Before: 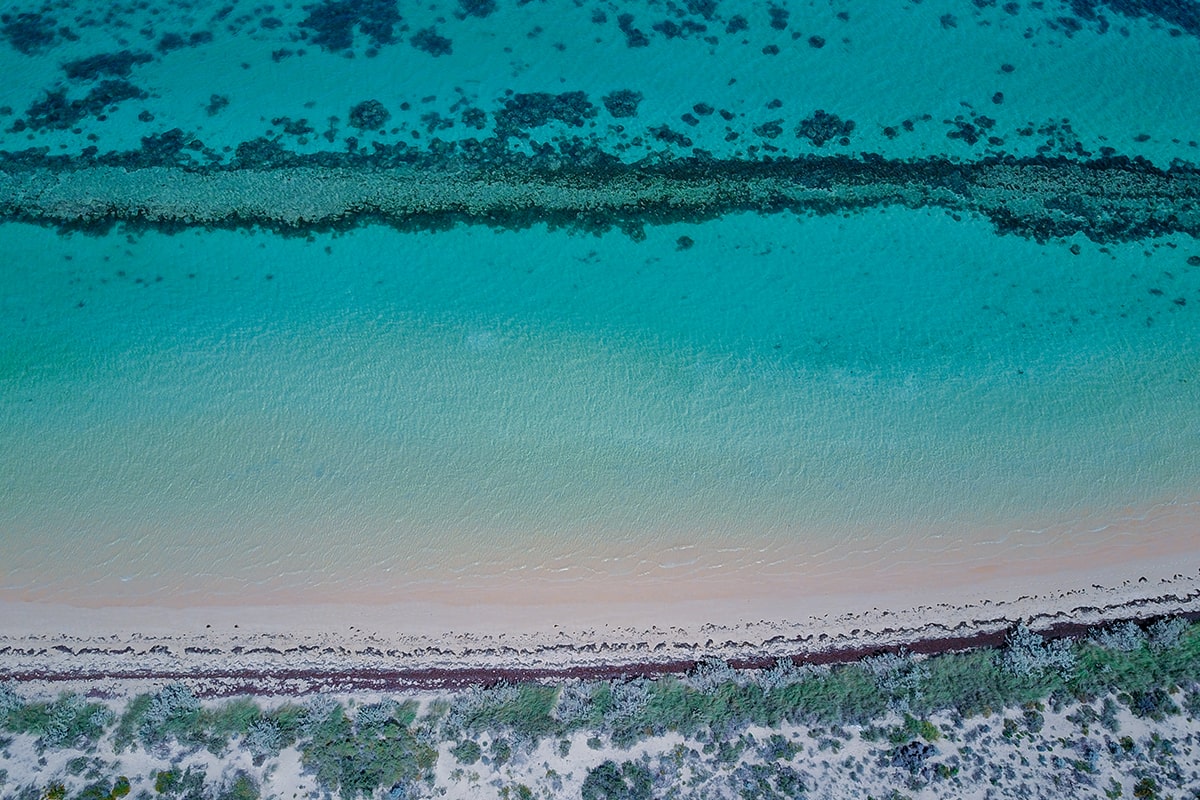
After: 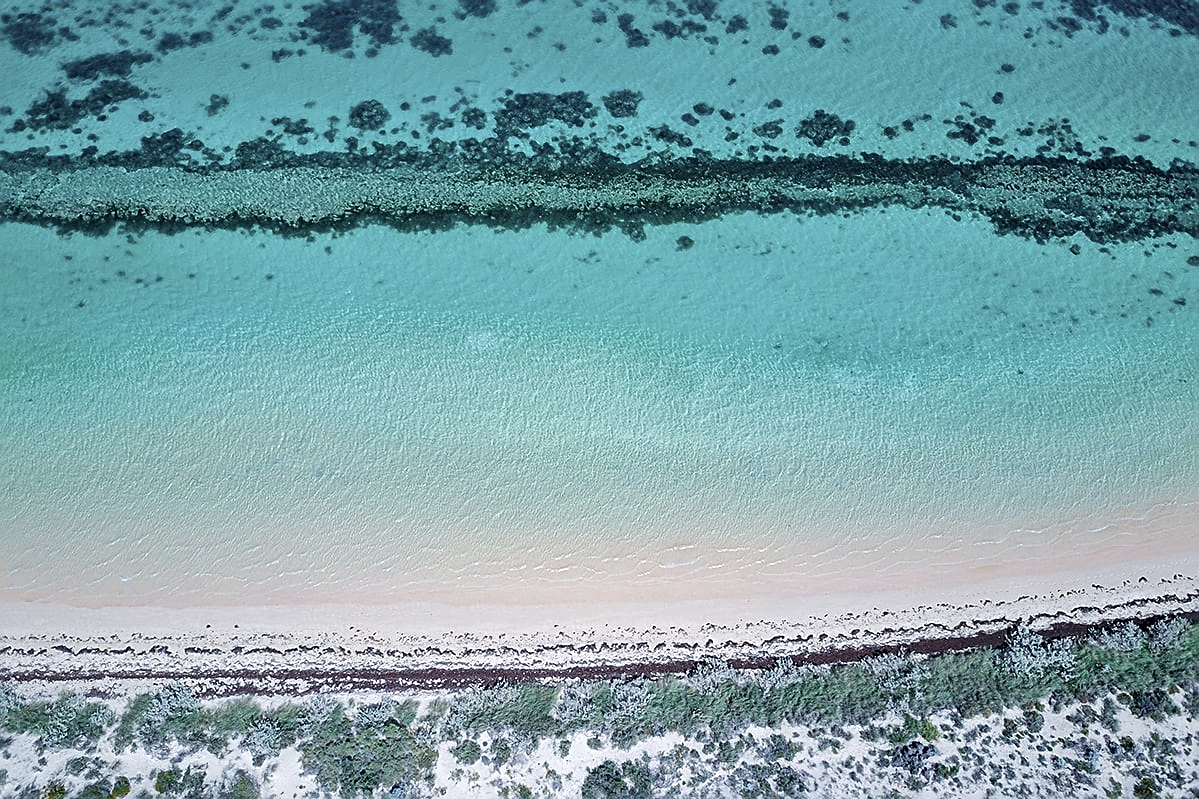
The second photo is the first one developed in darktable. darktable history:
local contrast: mode bilateral grid, contrast 20, coarseness 50, detail 132%, midtone range 0.2
sharpen: on, module defaults
contrast brightness saturation: contrast 0.1, saturation -0.36
exposure: exposure 0.6 EV, compensate highlight preservation false
